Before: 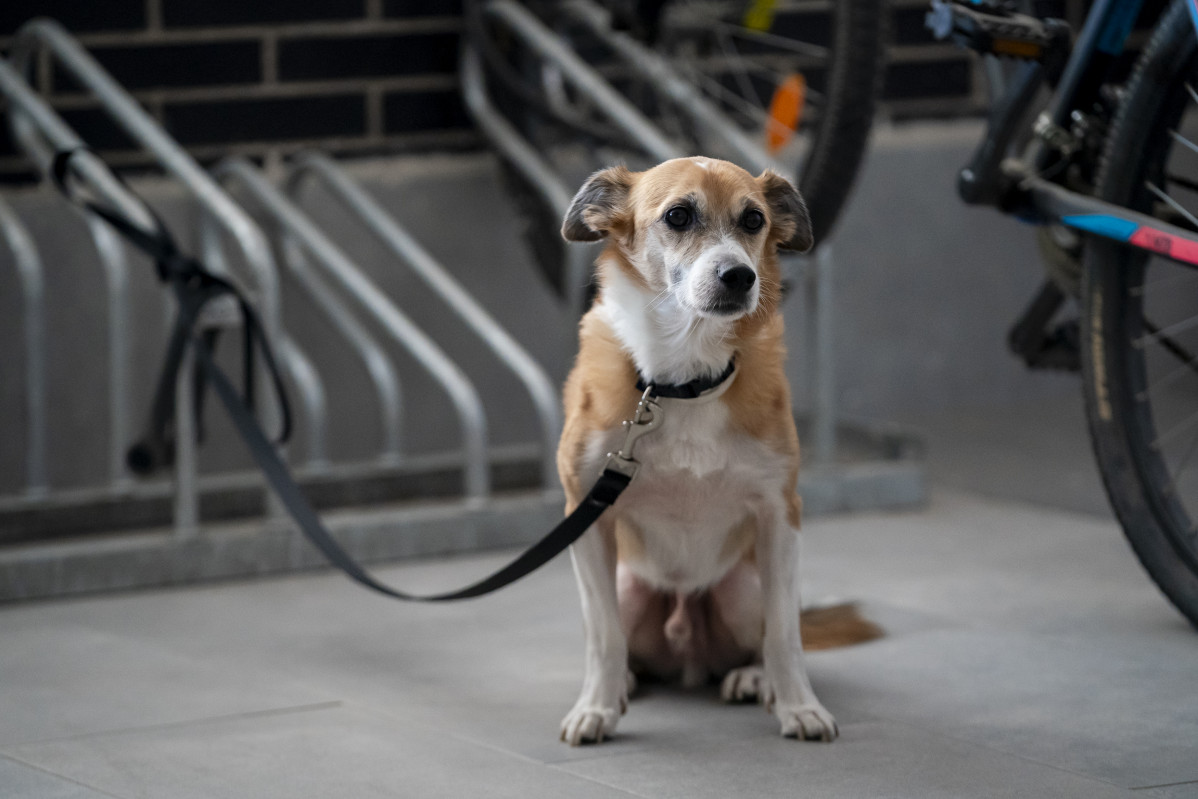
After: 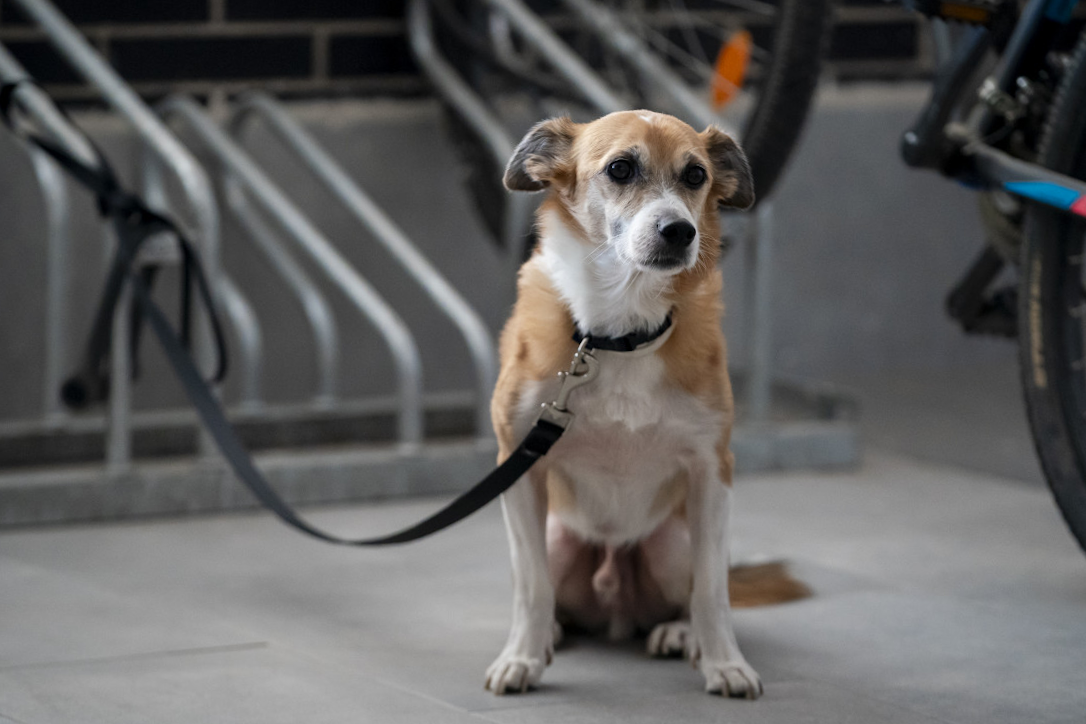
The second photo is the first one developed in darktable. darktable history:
crop and rotate: angle -1.96°, left 3.097%, top 4.154%, right 1.586%, bottom 0.529%
white balance: emerald 1
